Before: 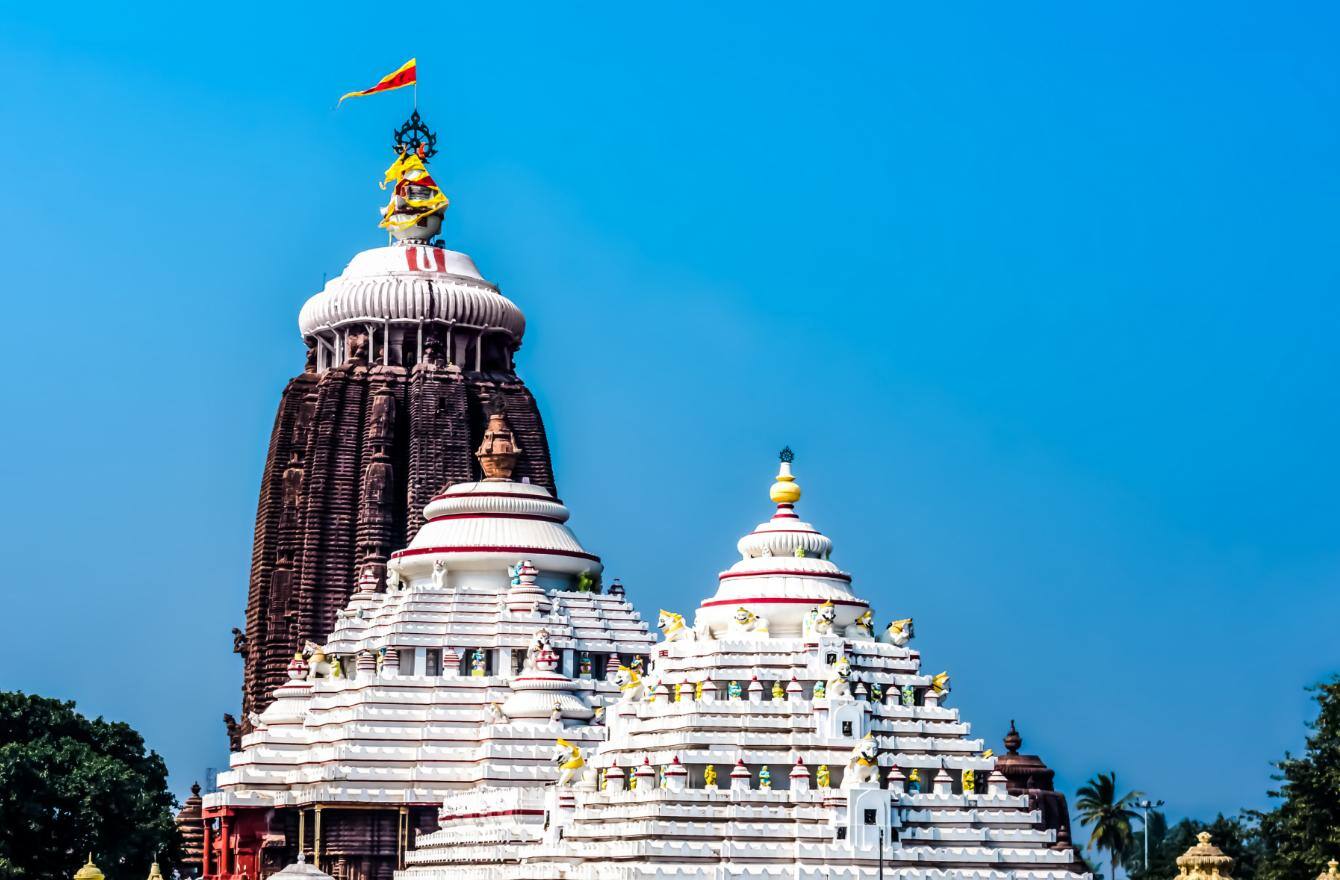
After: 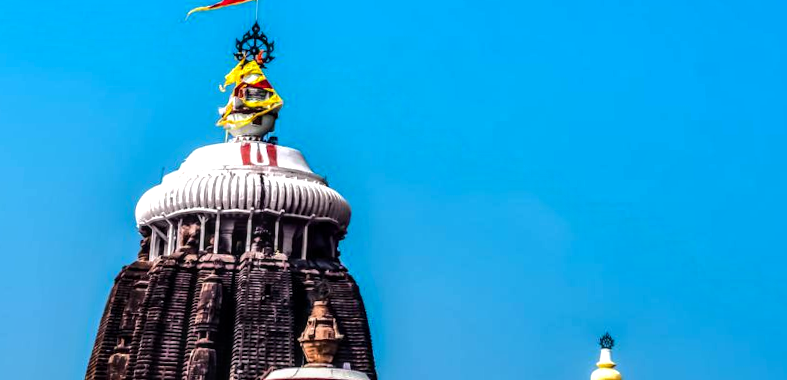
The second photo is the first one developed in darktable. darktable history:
crop: left 15.306%, top 9.065%, right 30.789%, bottom 48.638%
tone equalizer: -8 EV -0.417 EV, -7 EV -0.389 EV, -6 EV -0.333 EV, -5 EV -0.222 EV, -3 EV 0.222 EV, -2 EV 0.333 EV, -1 EV 0.389 EV, +0 EV 0.417 EV, edges refinement/feathering 500, mask exposure compensation -1.57 EV, preserve details no
shadows and highlights: shadows -20, white point adjustment -2, highlights -35
local contrast: on, module defaults
rotate and perspective: rotation 0.128°, lens shift (vertical) -0.181, lens shift (horizontal) -0.044, shear 0.001, automatic cropping off
